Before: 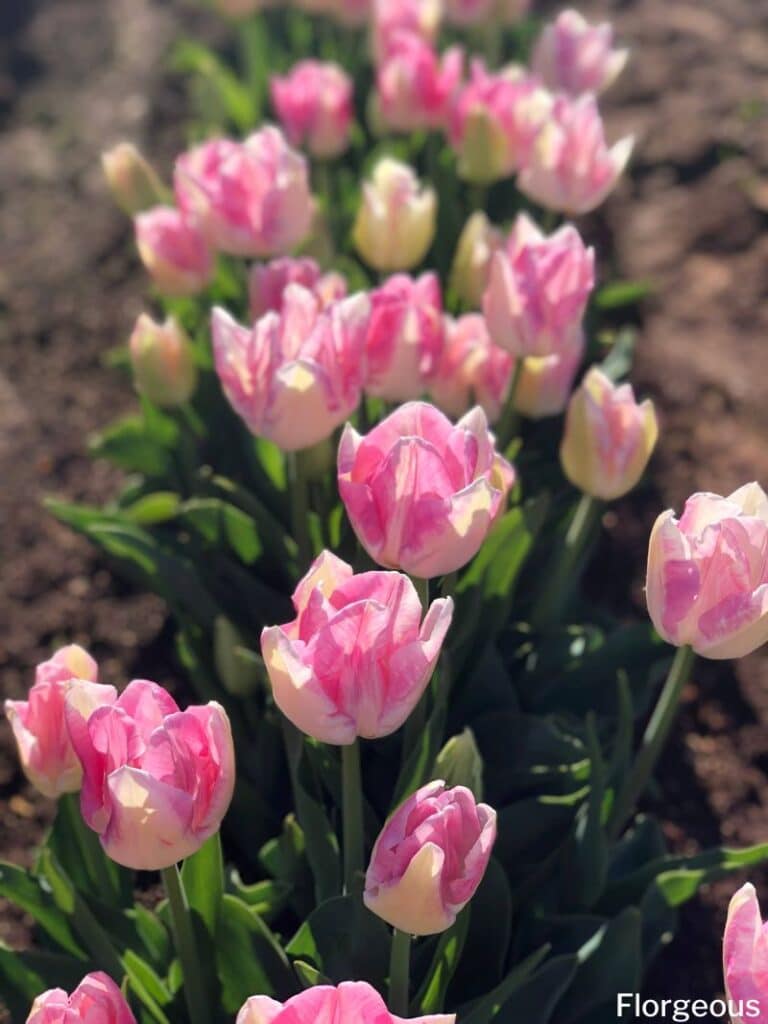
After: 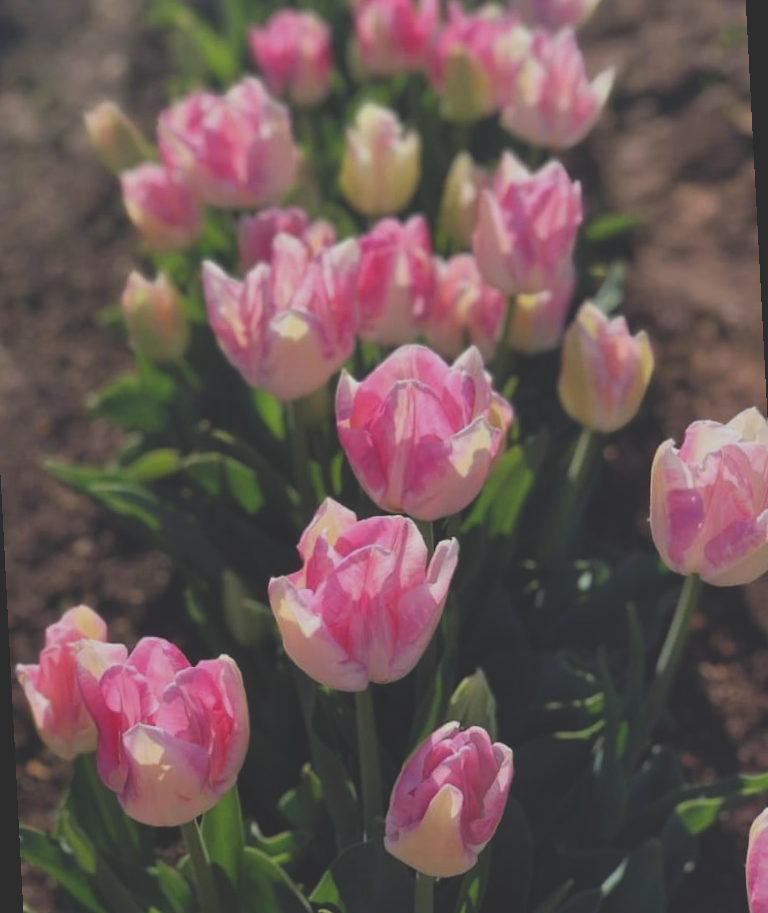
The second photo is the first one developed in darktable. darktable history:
exposure: black level correction -0.036, exposure -0.497 EV, compensate highlight preservation false
rotate and perspective: rotation -3°, crop left 0.031, crop right 0.968, crop top 0.07, crop bottom 0.93
shadows and highlights: shadows 25, white point adjustment -3, highlights -30
